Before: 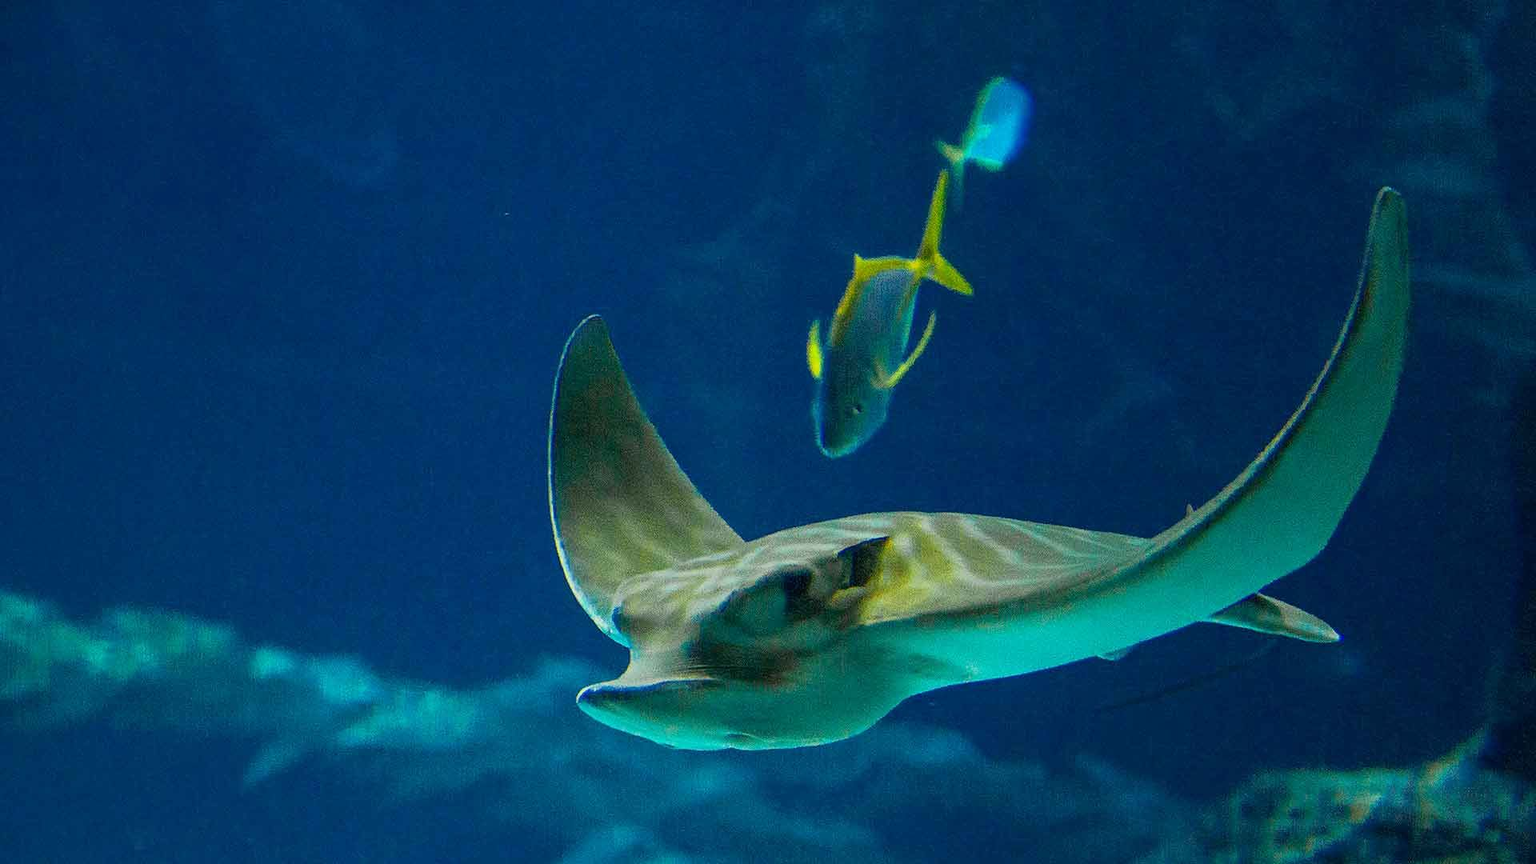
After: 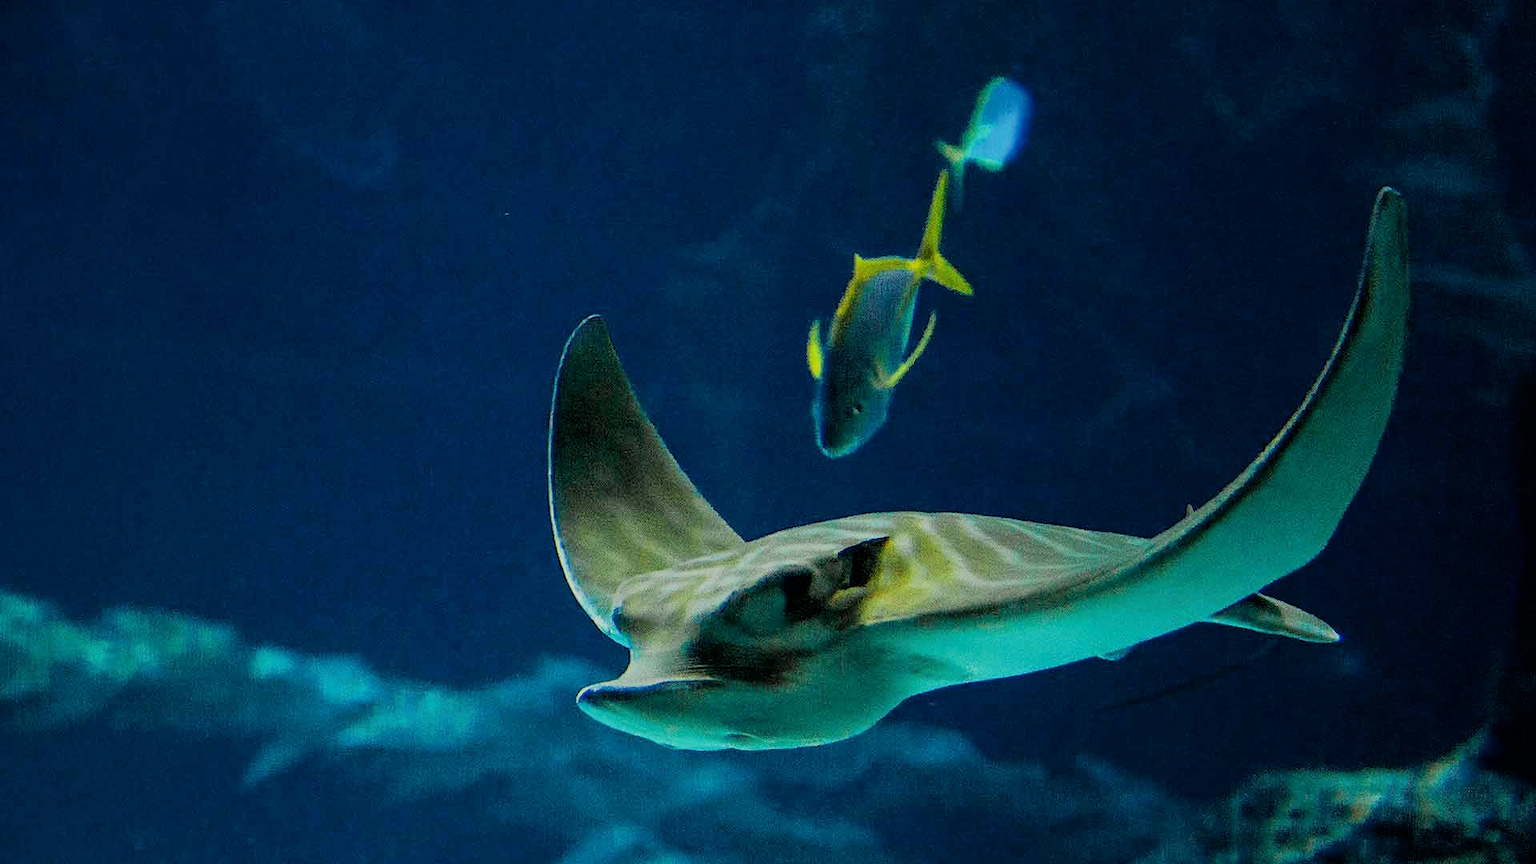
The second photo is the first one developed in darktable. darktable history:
rotate and perspective: automatic cropping original format, crop left 0, crop top 0
filmic rgb: black relative exposure -5 EV, hardness 2.88, contrast 1.2, highlights saturation mix -30%
